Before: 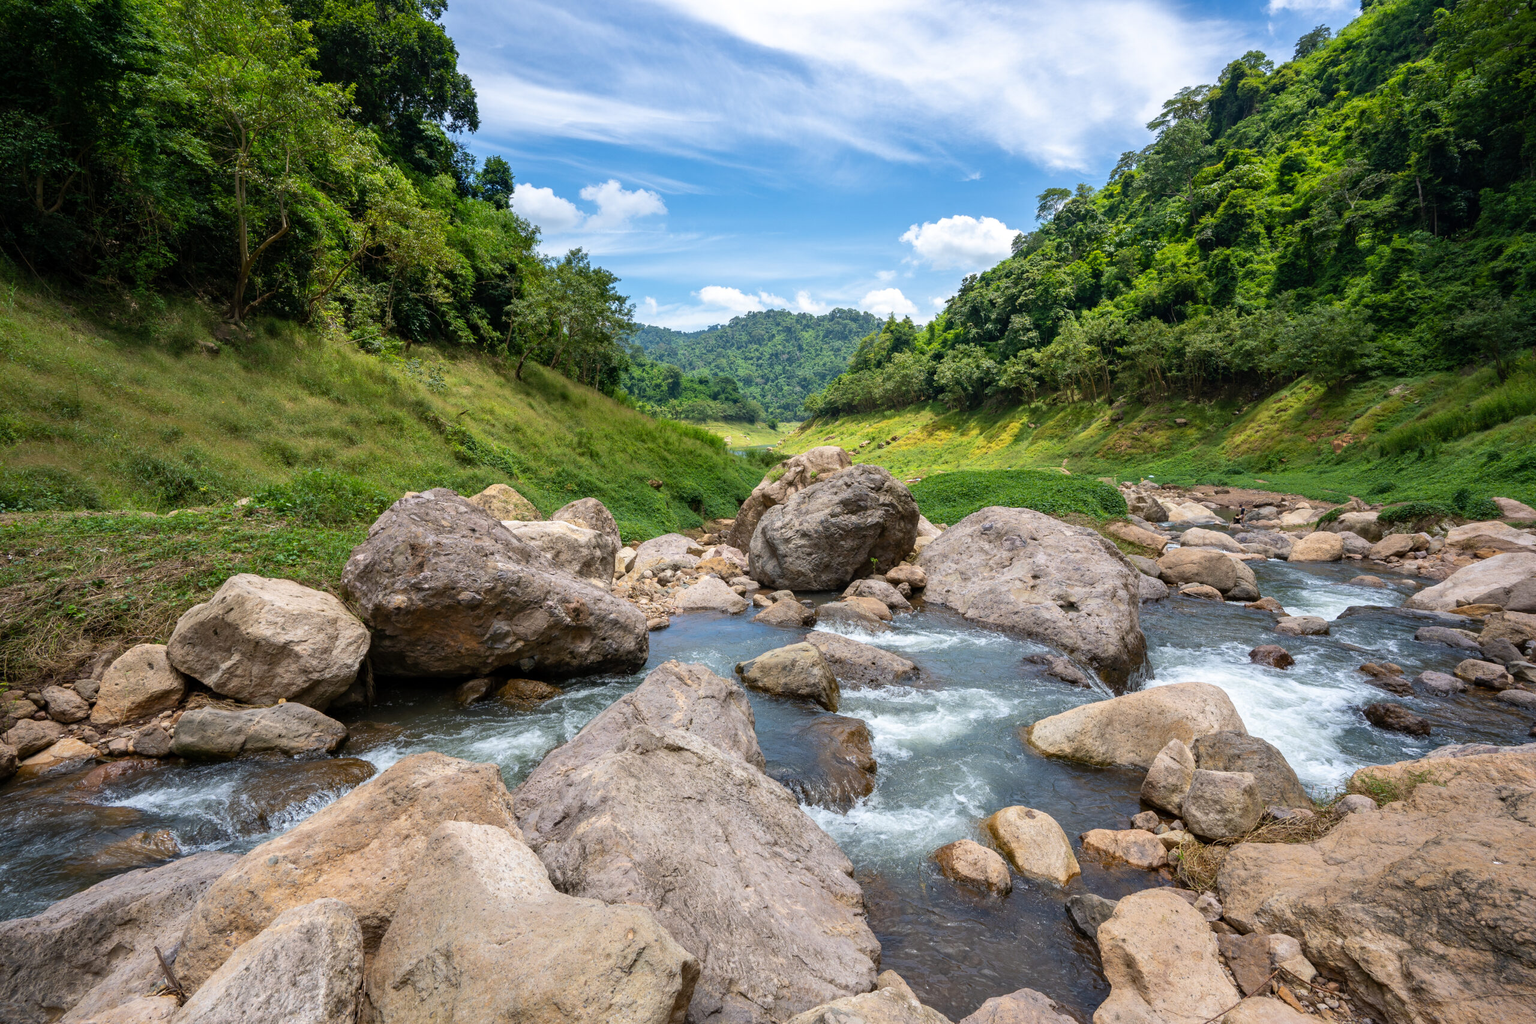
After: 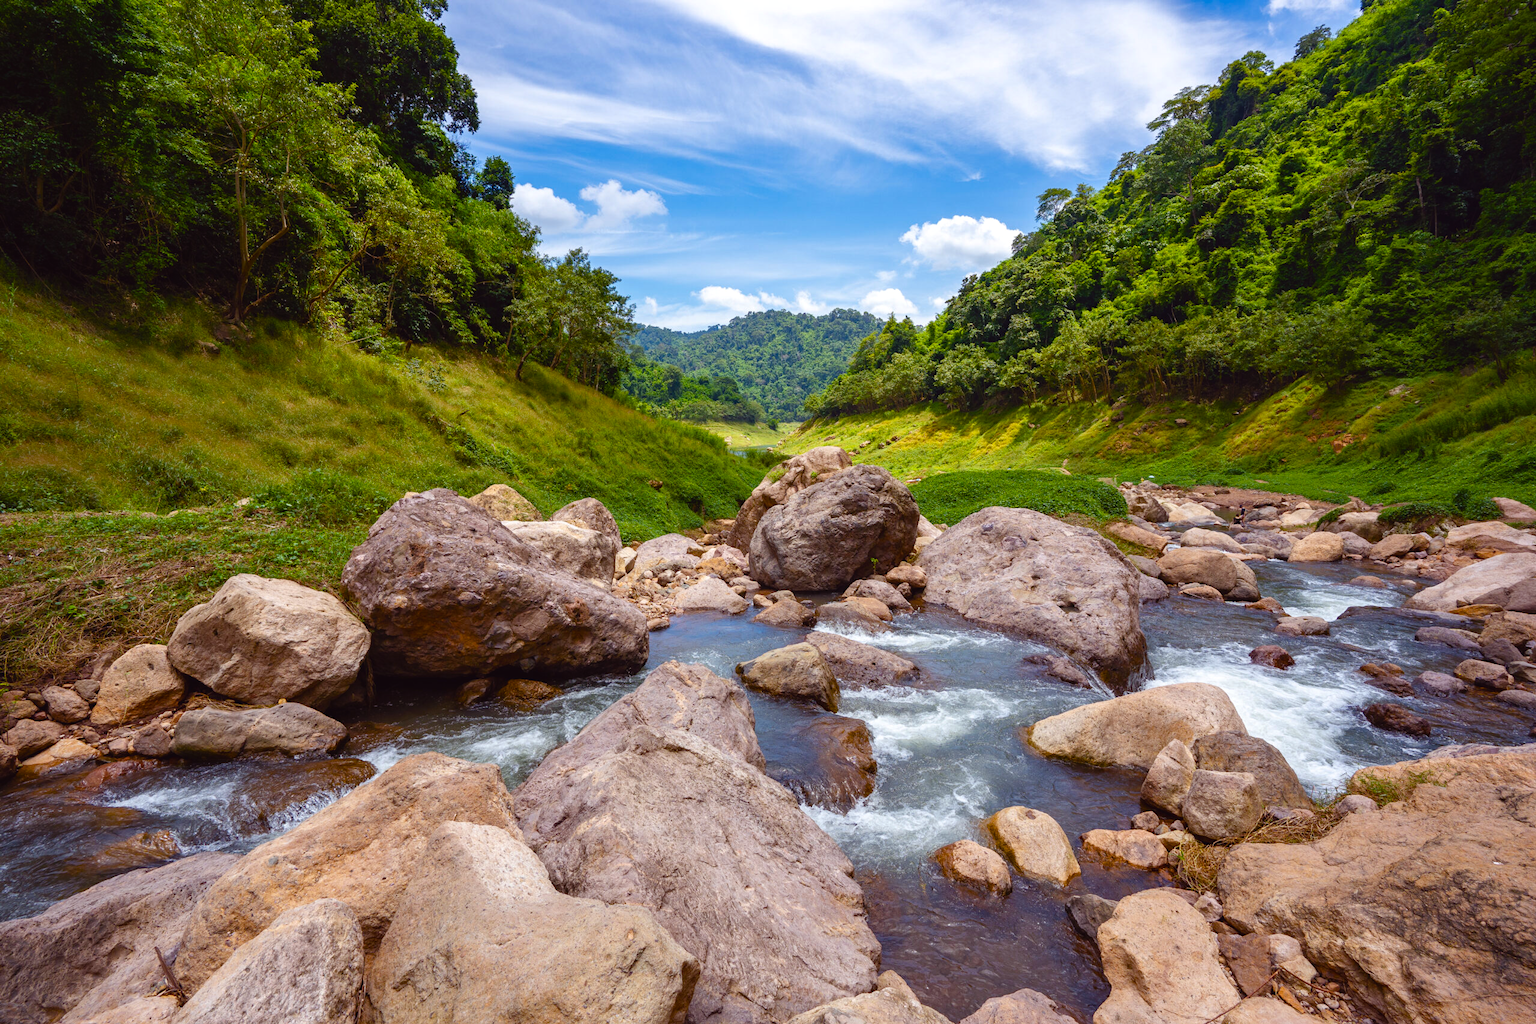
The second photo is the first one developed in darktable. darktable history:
color balance rgb: power › luminance -7.881%, power › chroma 1.33%, power › hue 330.42°, global offset › luminance 0.499%, global offset › hue 59.51°, linear chroma grading › global chroma 15.176%, perceptual saturation grading › global saturation 40.824%, perceptual saturation grading › highlights -50.531%, perceptual saturation grading › shadows 30.672%, global vibrance 9.818%
